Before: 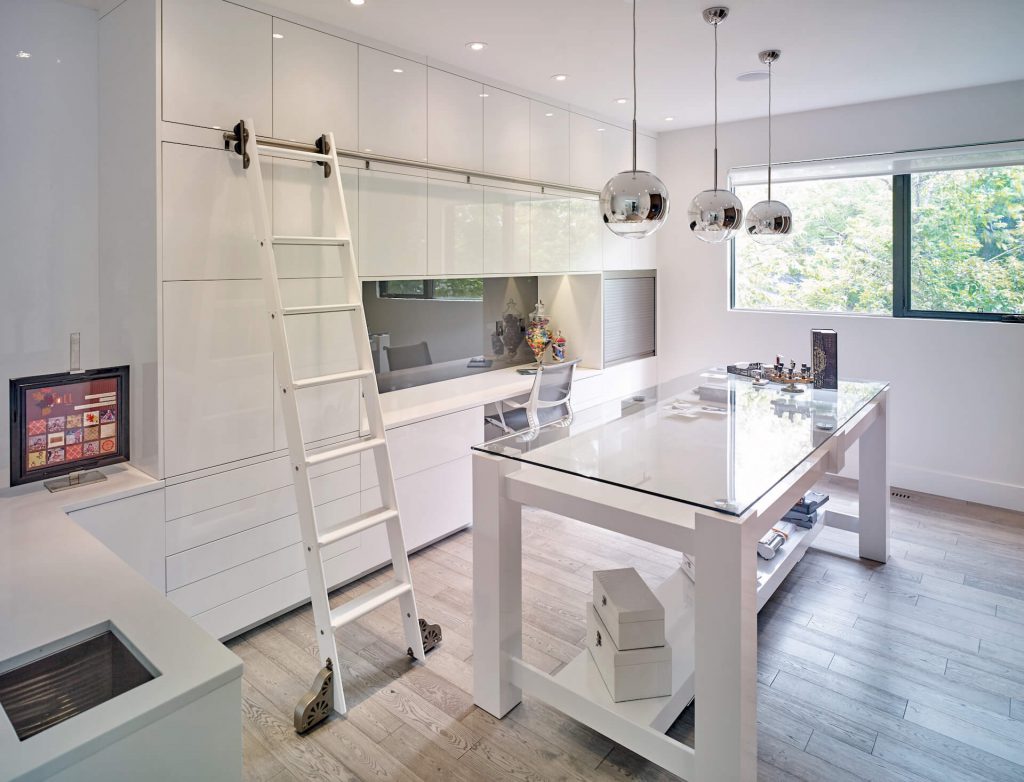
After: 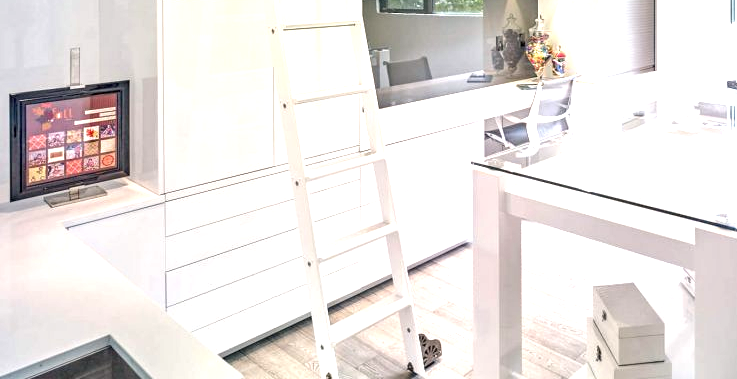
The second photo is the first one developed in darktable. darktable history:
crop: top 36.498%, right 27.964%, bottom 14.995%
local contrast: detail 130%
color balance: mode lift, gamma, gain (sRGB), lift [1, 1, 1.022, 1.026]
exposure: black level correction 0.001, exposure 1.129 EV, compensate exposure bias true, compensate highlight preservation false
